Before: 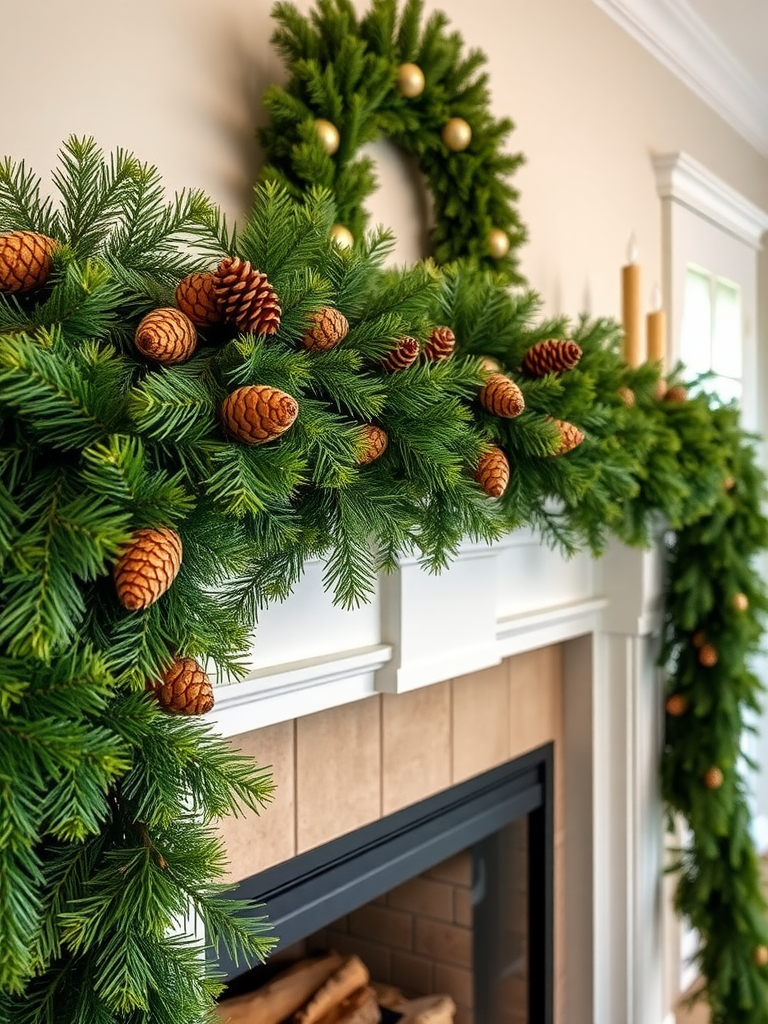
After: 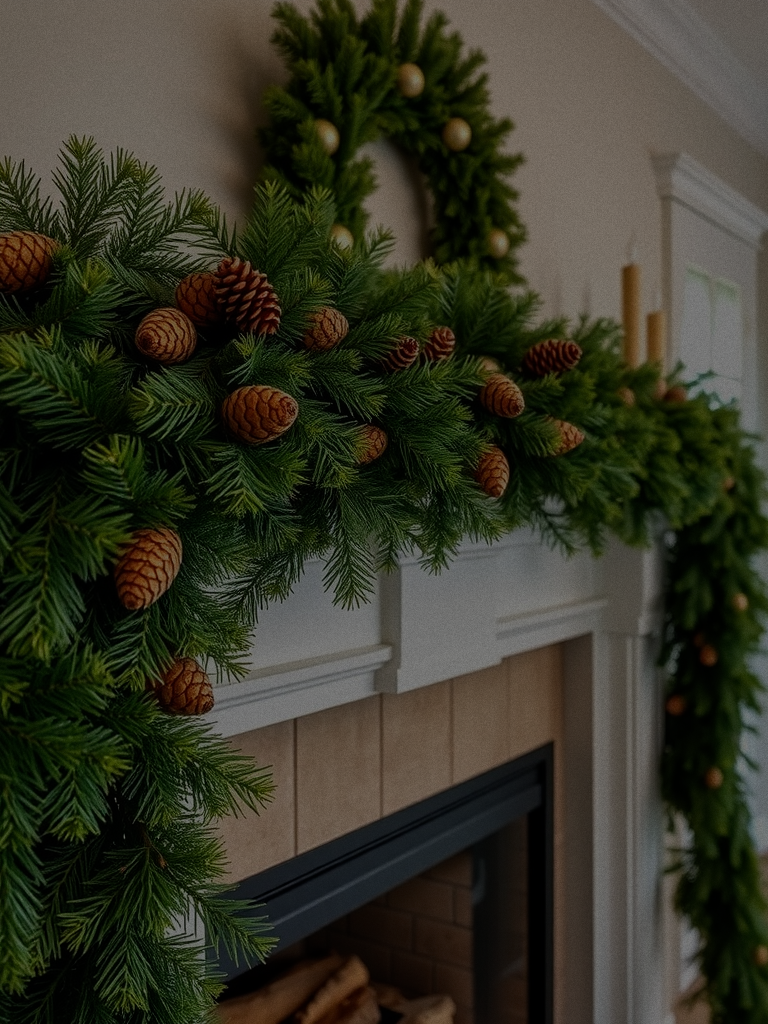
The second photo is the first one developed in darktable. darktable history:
grain: coarseness 0.09 ISO, strength 16.61%
exposure: exposure -2.446 EV, compensate highlight preservation false
